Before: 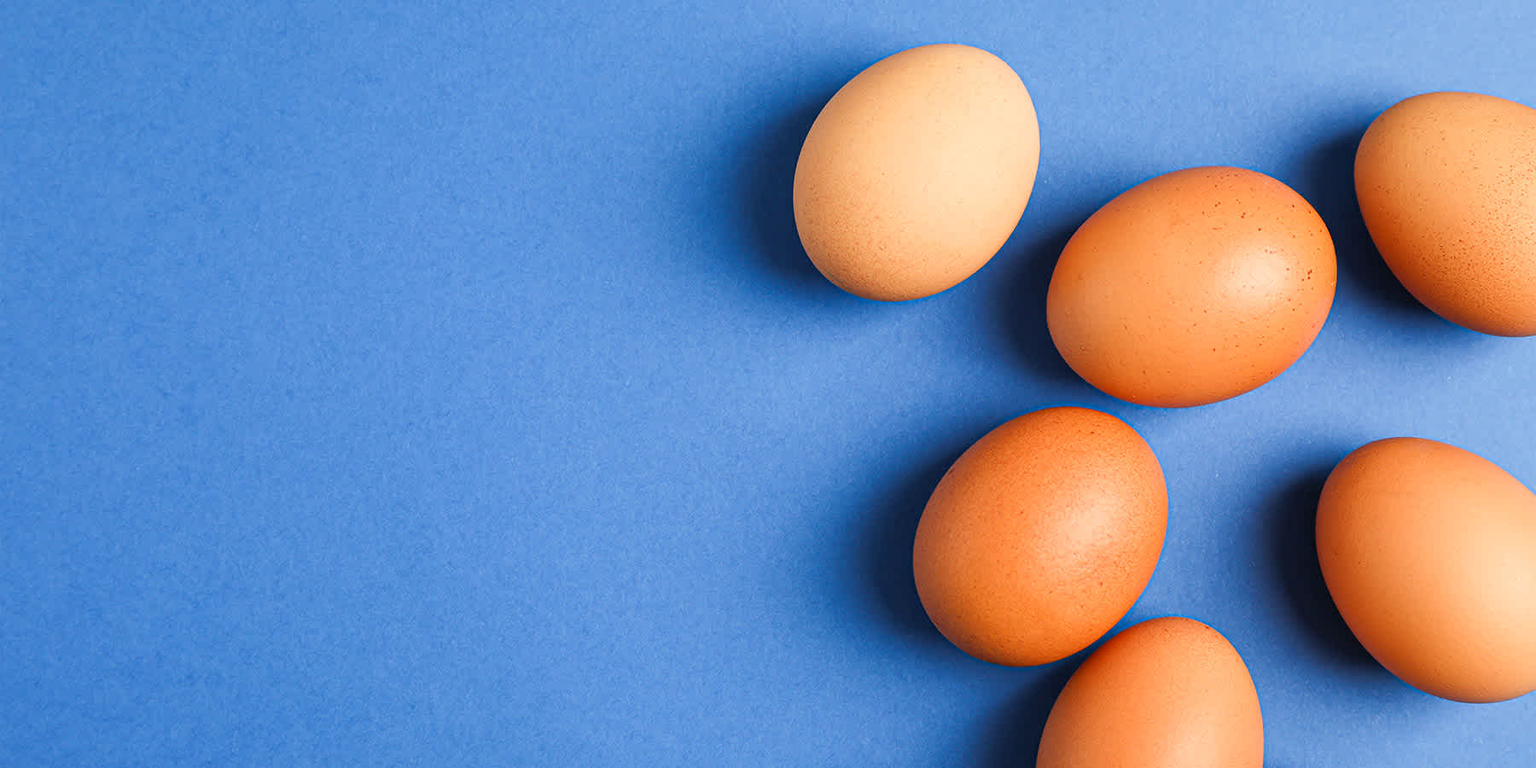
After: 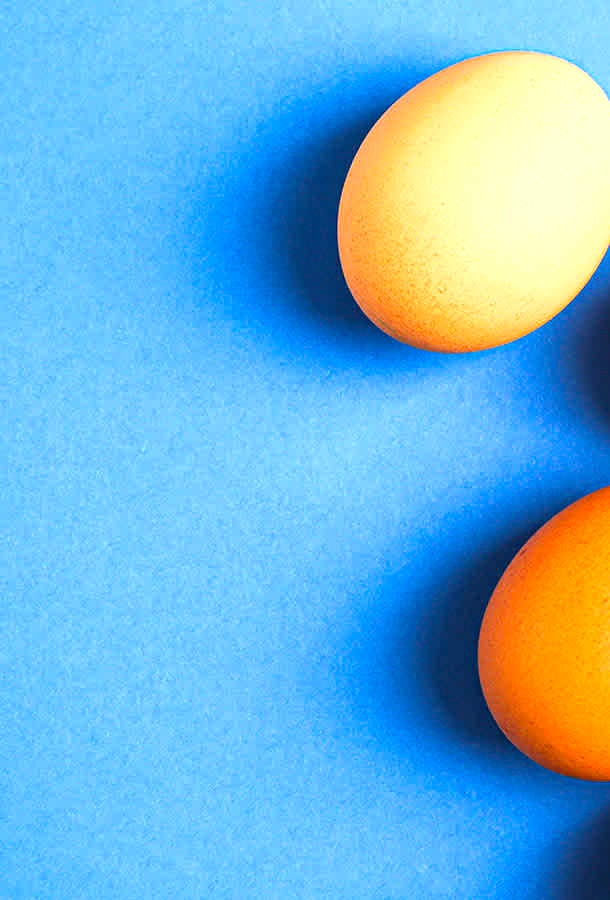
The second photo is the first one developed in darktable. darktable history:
exposure: black level correction 0, exposure 1.001 EV, compensate highlight preservation false
color balance rgb: shadows lift › luminance -20.101%, highlights gain › chroma 0.958%, highlights gain › hue 28.26°, perceptual saturation grading › global saturation 19.453%, global vibrance 20%
crop: left 32.94%, right 33.127%
shadows and highlights: shadows 61.84, white point adjustment 0.328, highlights -34.05, compress 84%
